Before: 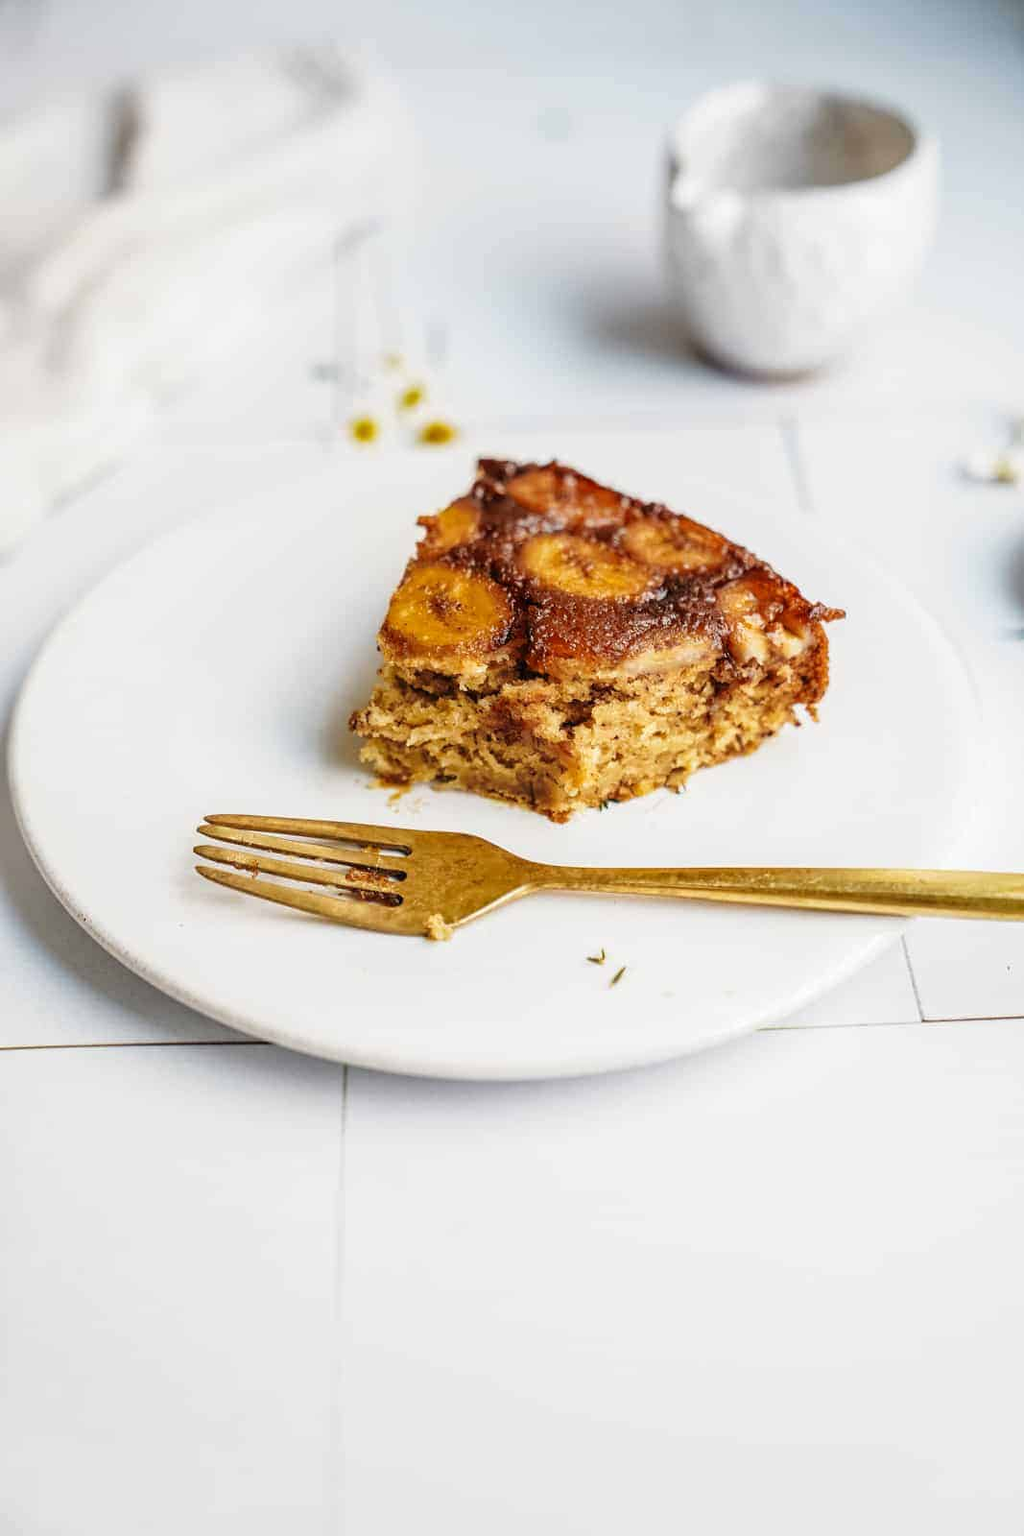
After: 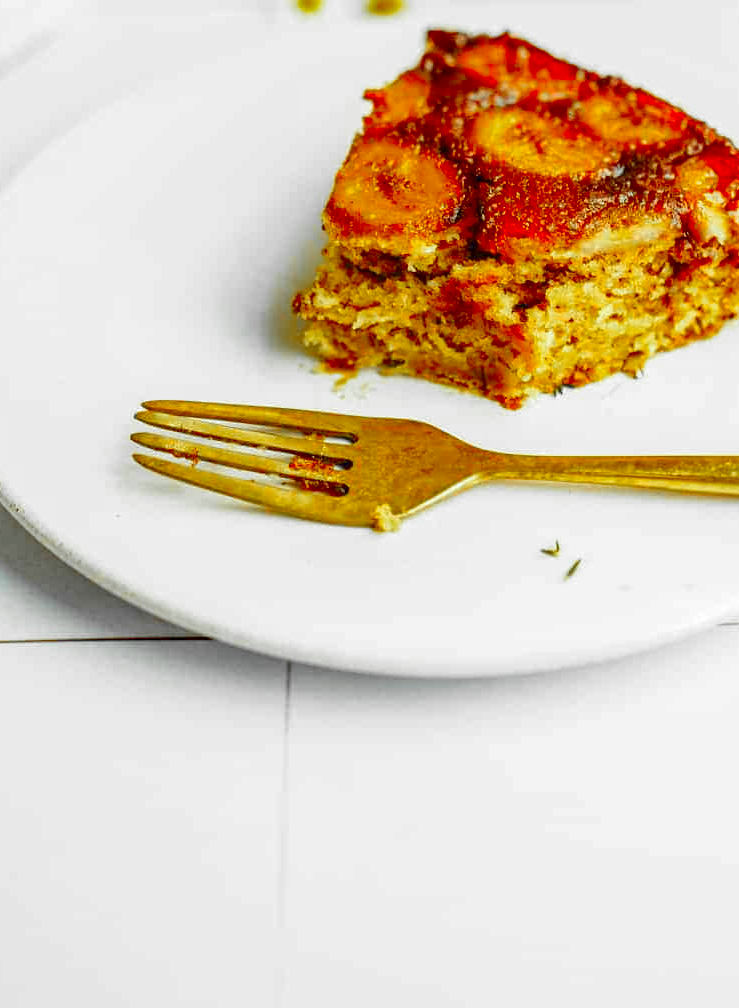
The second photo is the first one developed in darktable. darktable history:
crop: left 6.694%, top 28.034%, right 23.97%, bottom 8.96%
exposure: exposure 0.021 EV, compensate highlight preservation false
color correction: highlights a* -11.2, highlights b* 9.93, saturation 1.71
haze removal: compatibility mode true, adaptive false
color zones: curves: ch1 [(0, 0.679) (0.143, 0.647) (0.286, 0.261) (0.378, -0.011) (0.571, 0.396) (0.714, 0.399) (0.857, 0.406) (1, 0.679)]
